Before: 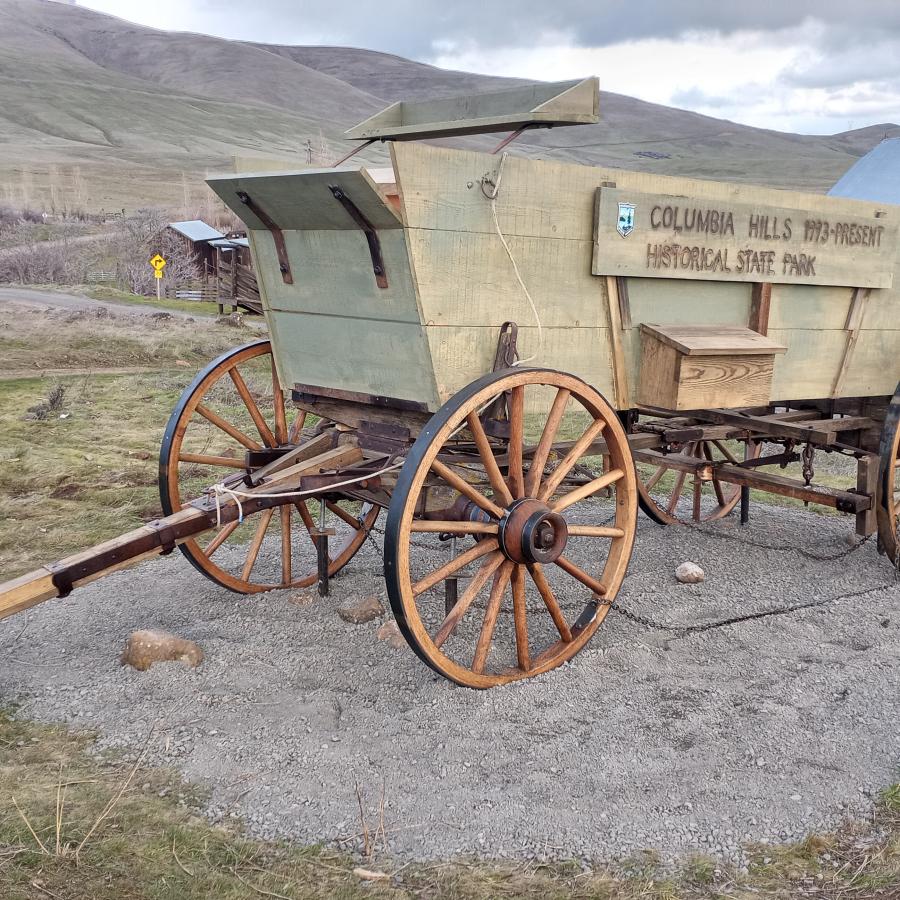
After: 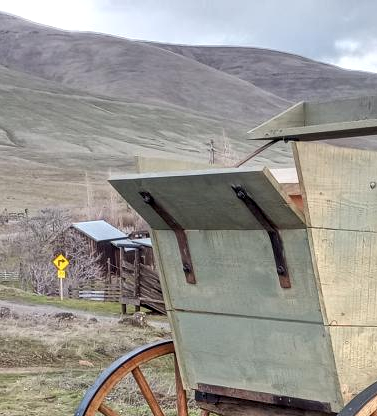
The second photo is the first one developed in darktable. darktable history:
crop and rotate: left 10.817%, top 0.062%, right 47.194%, bottom 53.626%
local contrast: detail 130%
